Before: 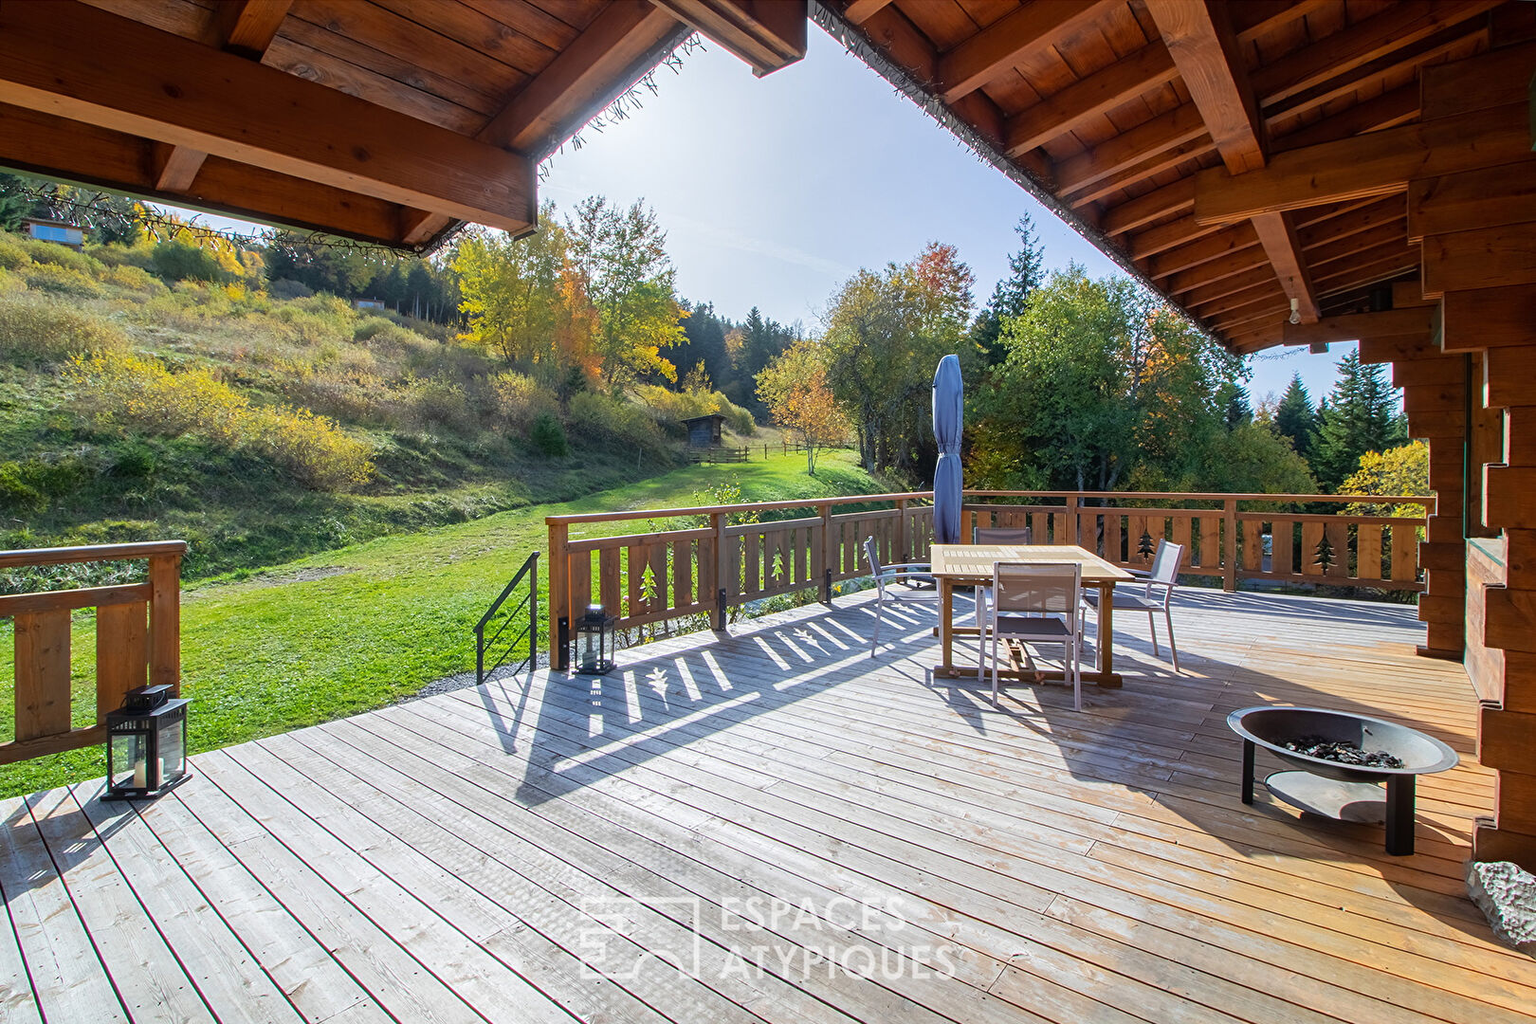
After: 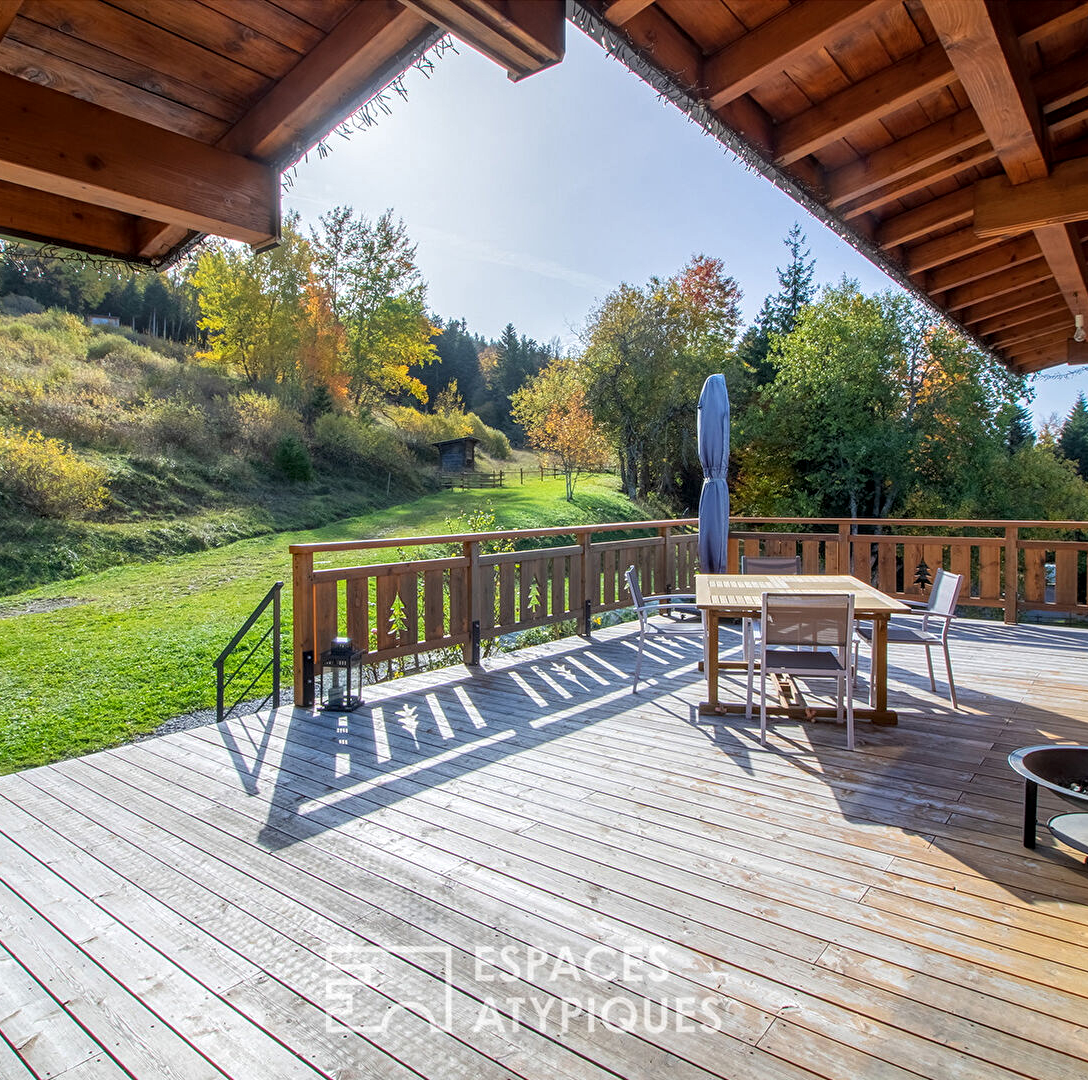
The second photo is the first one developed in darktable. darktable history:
local contrast: detail 130%
crop and rotate: left 17.713%, right 15.119%
